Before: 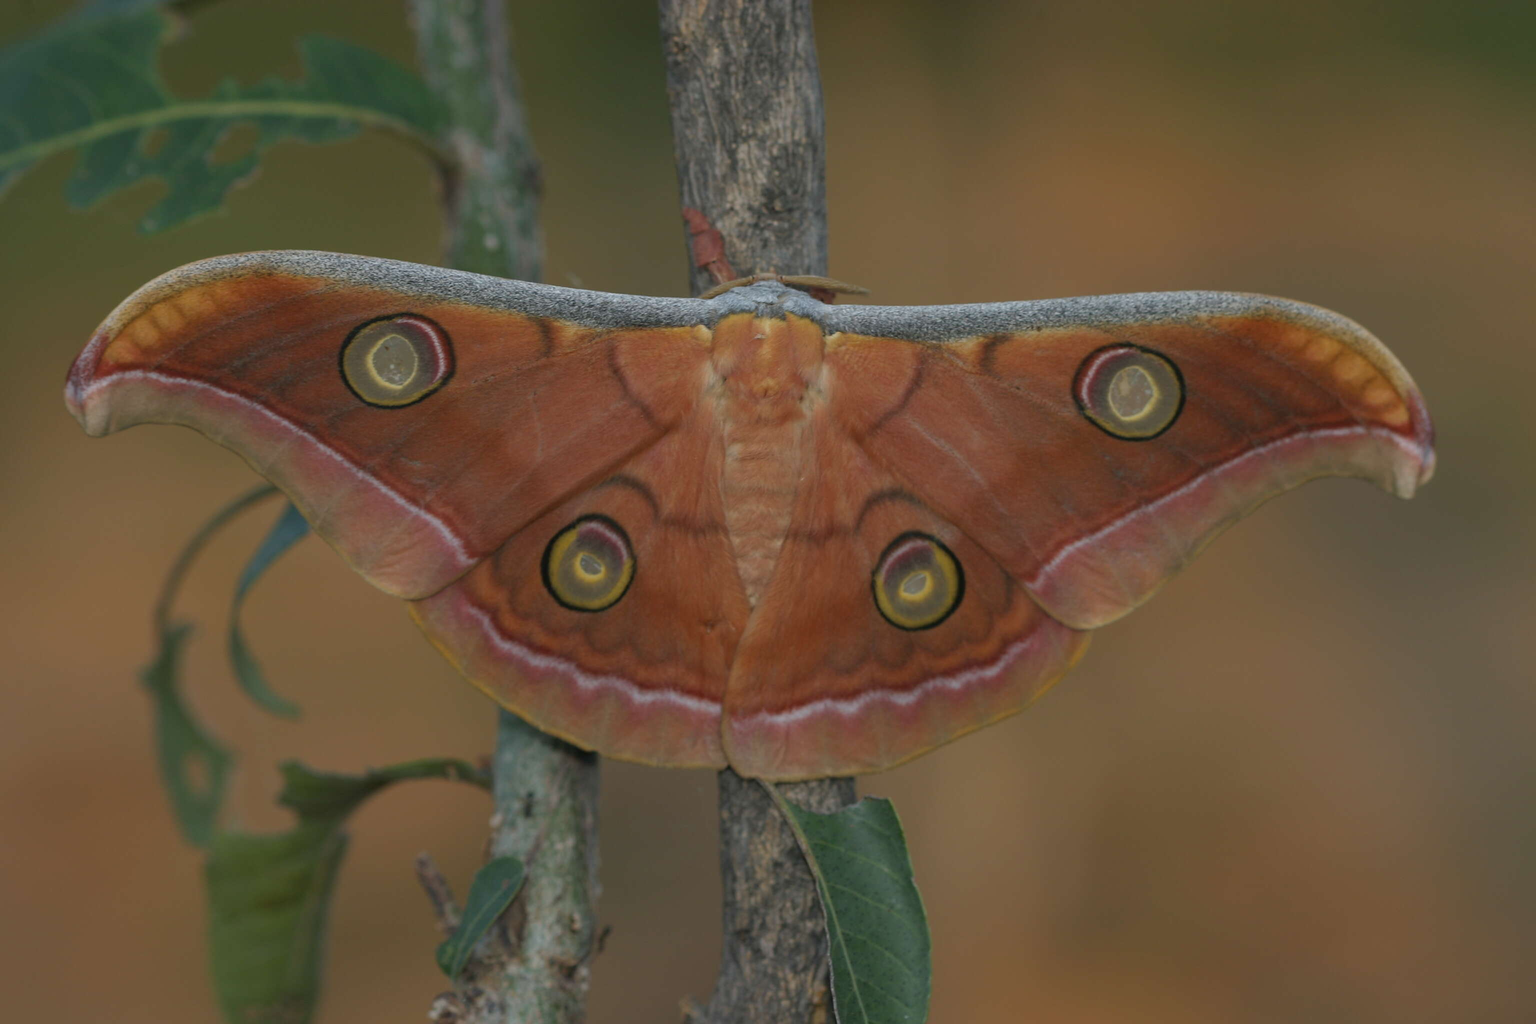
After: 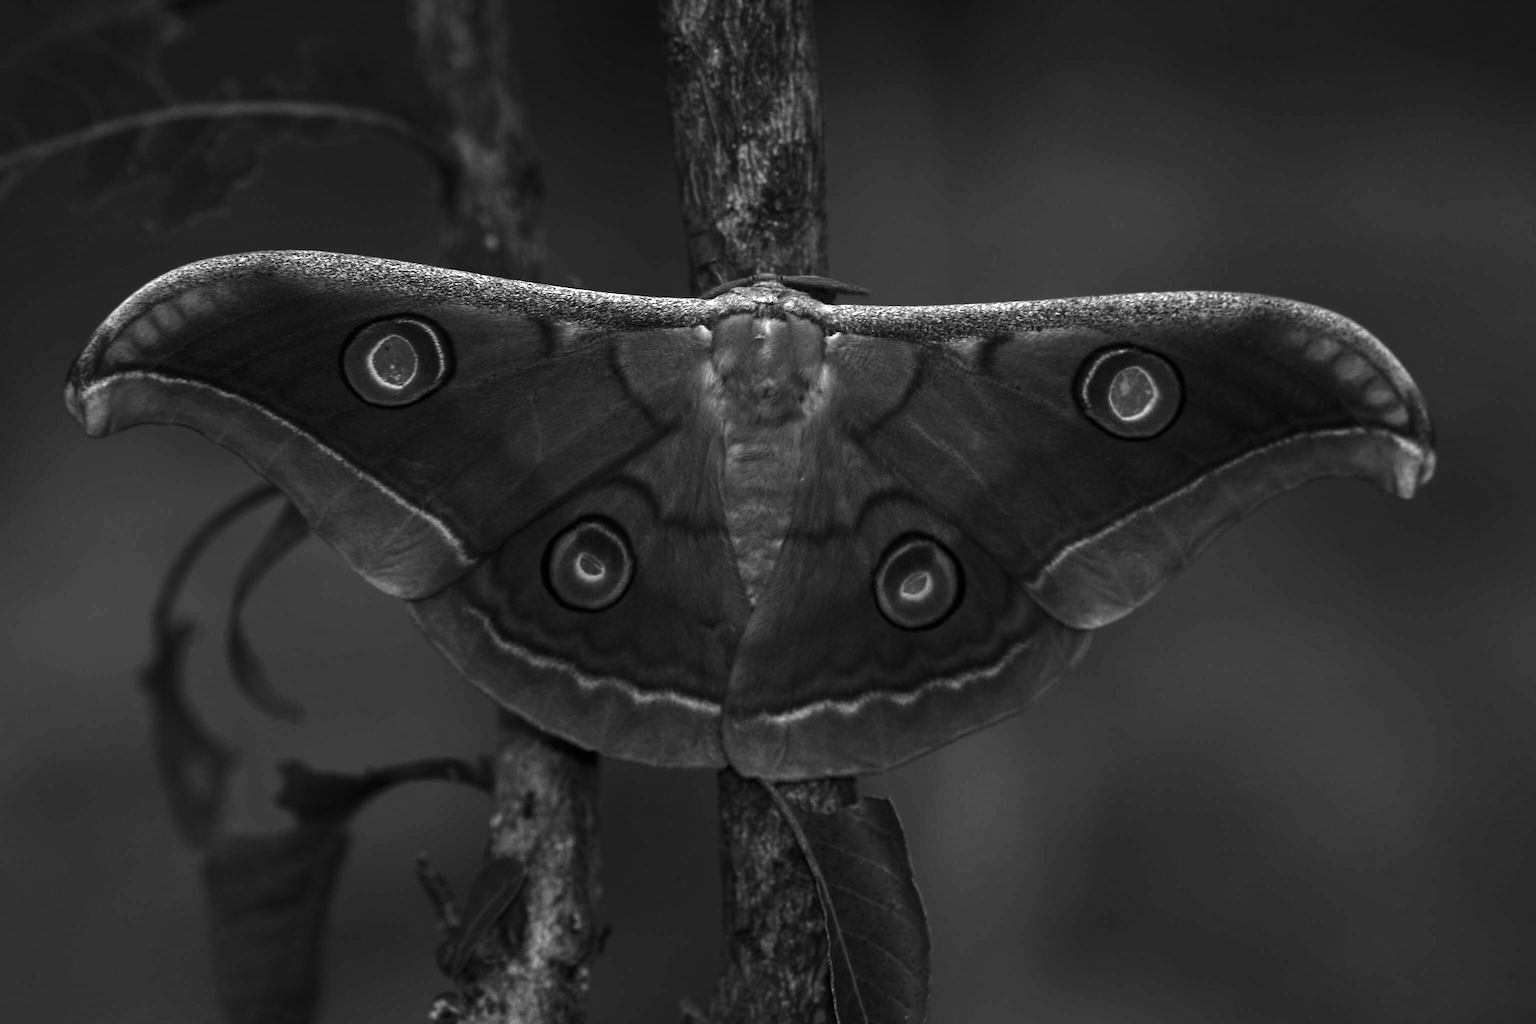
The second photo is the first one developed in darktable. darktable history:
exposure: black level correction 0, exposure 1.3 EV, compensate highlight preservation false
color balance: mode lift, gamma, gain (sRGB), lift [1, 1, 1.022, 1.026]
contrast brightness saturation: contrast 0.02, brightness -1, saturation -1
white balance: emerald 1
